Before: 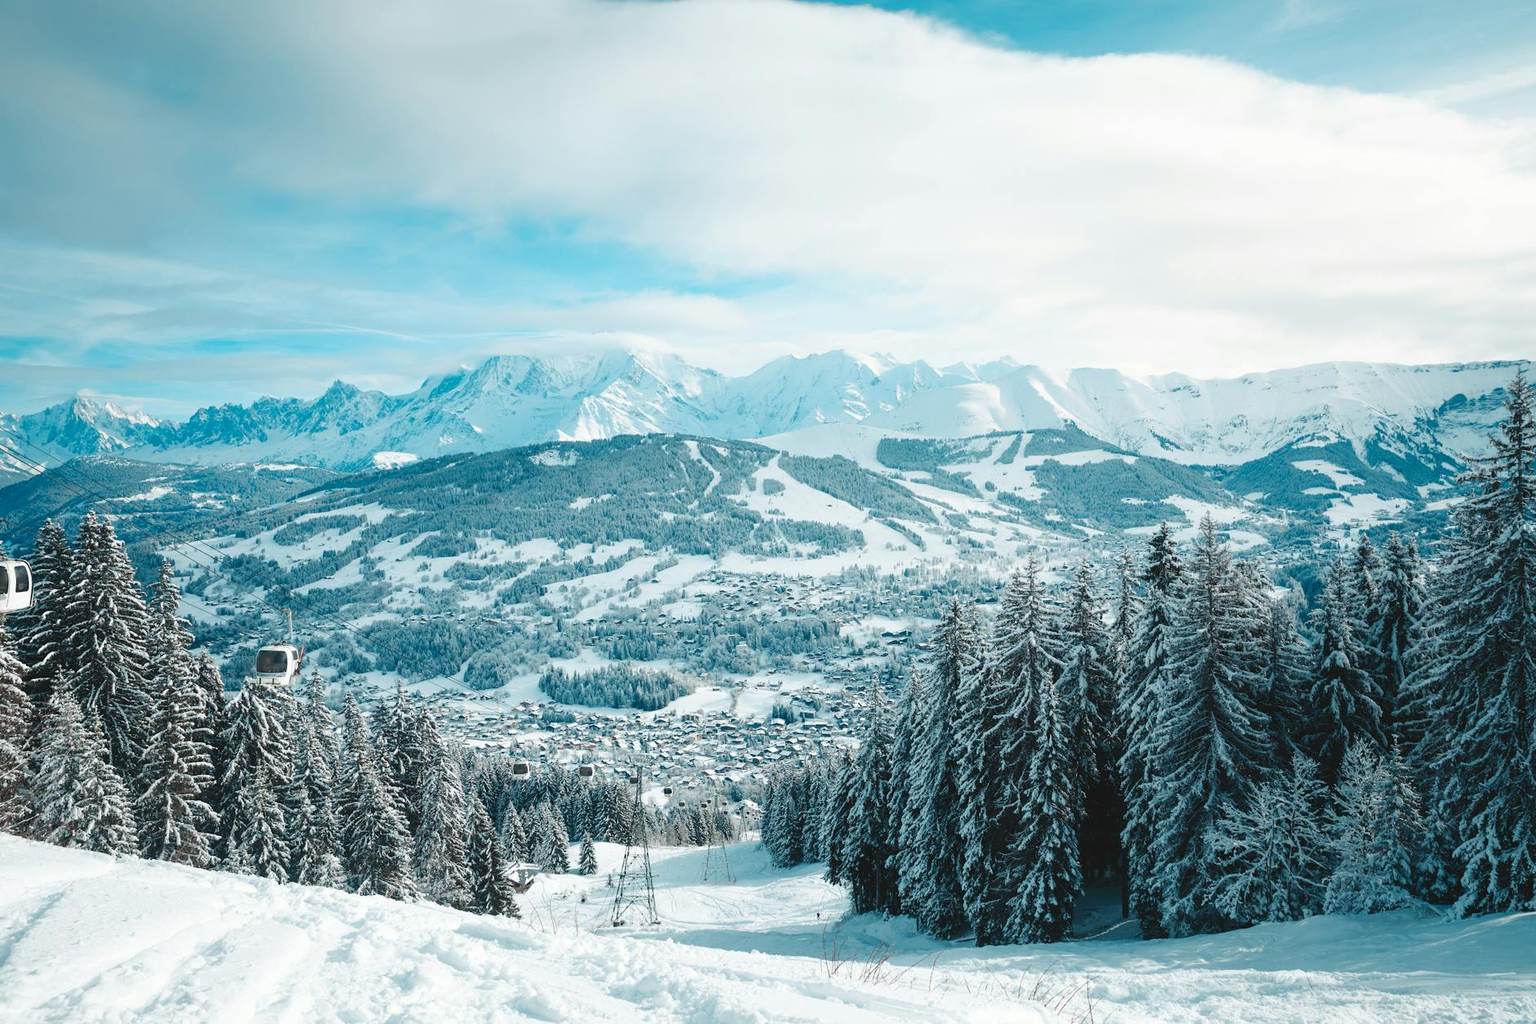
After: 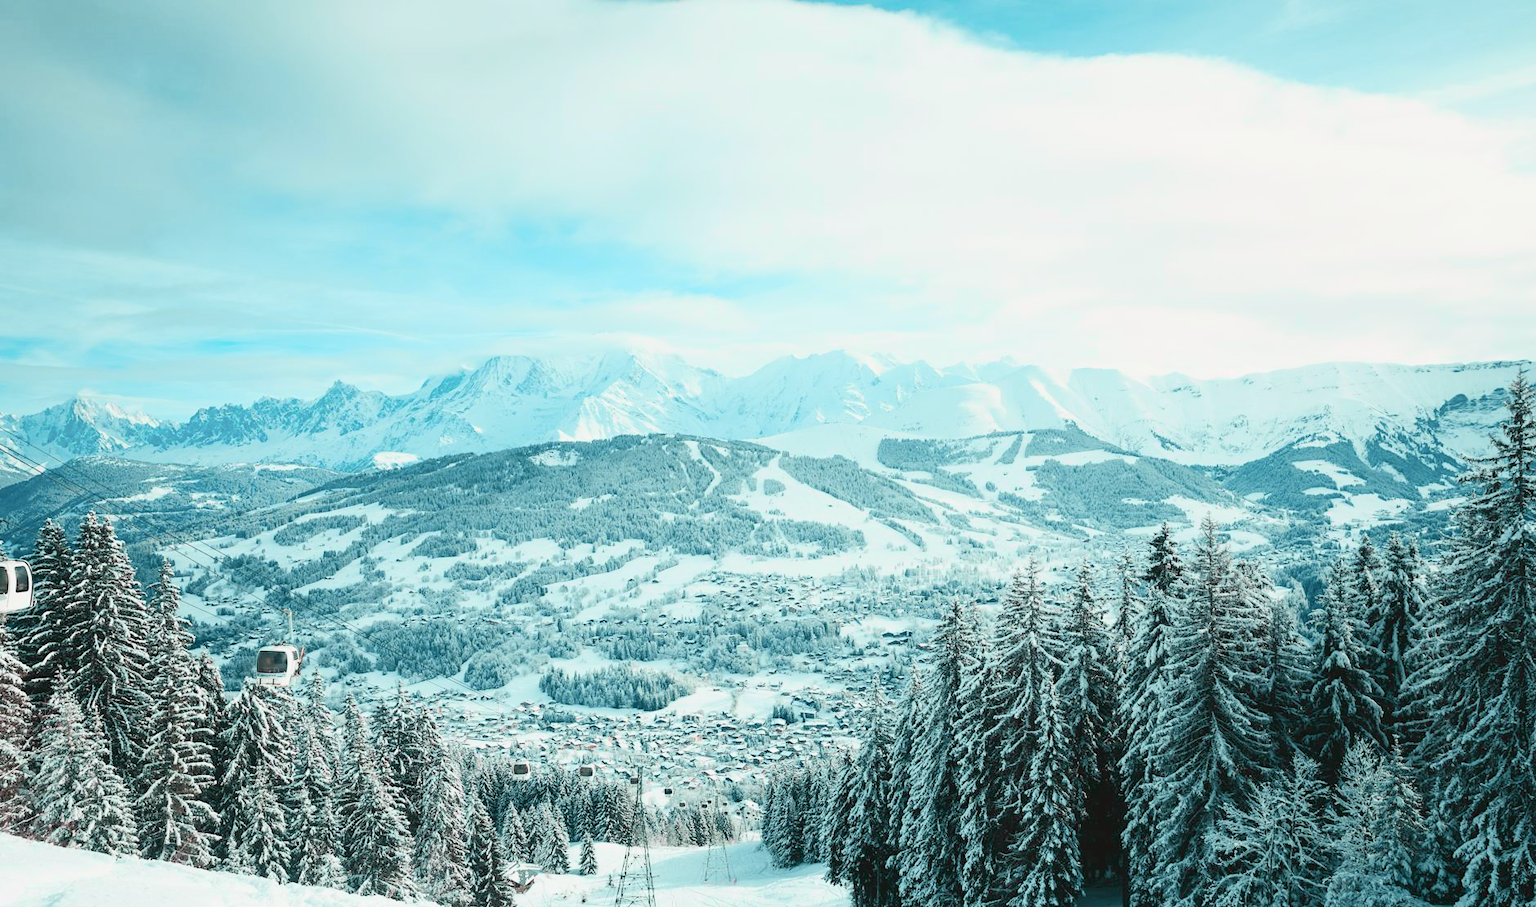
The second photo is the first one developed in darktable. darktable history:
crop and rotate: top 0%, bottom 11.378%
contrast brightness saturation: saturation -0.056
tone curve: curves: ch0 [(0, 0.005) (0.103, 0.097) (0.18, 0.22) (0.4, 0.485) (0.5, 0.612) (0.668, 0.787) (0.823, 0.894) (1, 0.971)]; ch1 [(0, 0) (0.172, 0.123) (0.324, 0.253) (0.396, 0.388) (0.478, 0.461) (0.499, 0.498) (0.522, 0.528) (0.618, 0.649) (0.753, 0.821) (1, 1)]; ch2 [(0, 0) (0.411, 0.424) (0.496, 0.501) (0.515, 0.514) (0.555, 0.585) (0.641, 0.69) (1, 1)], color space Lab, independent channels, preserve colors none
